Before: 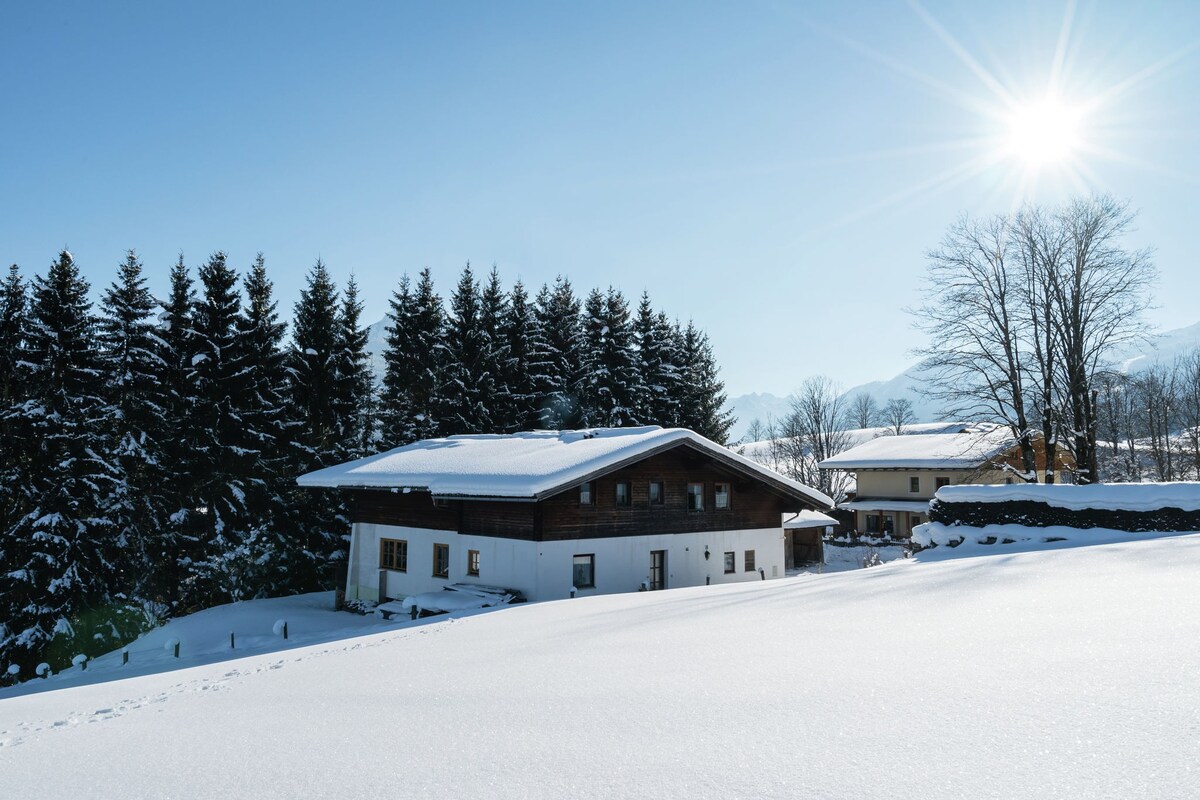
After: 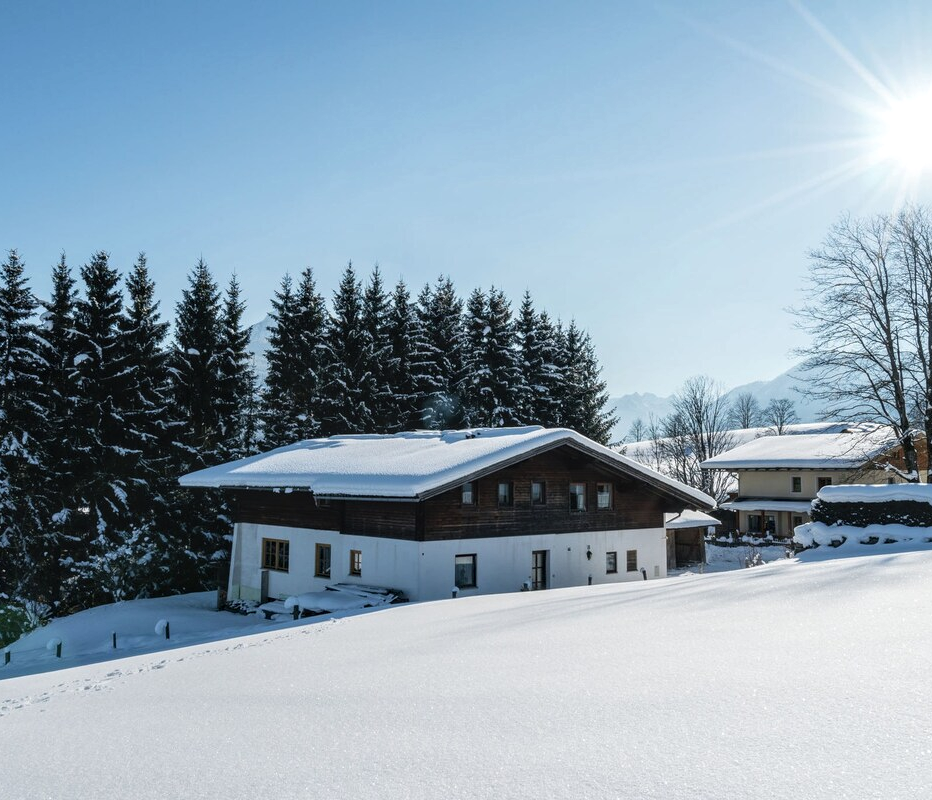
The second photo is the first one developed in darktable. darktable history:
crop: left 9.861%, right 12.454%
local contrast: on, module defaults
